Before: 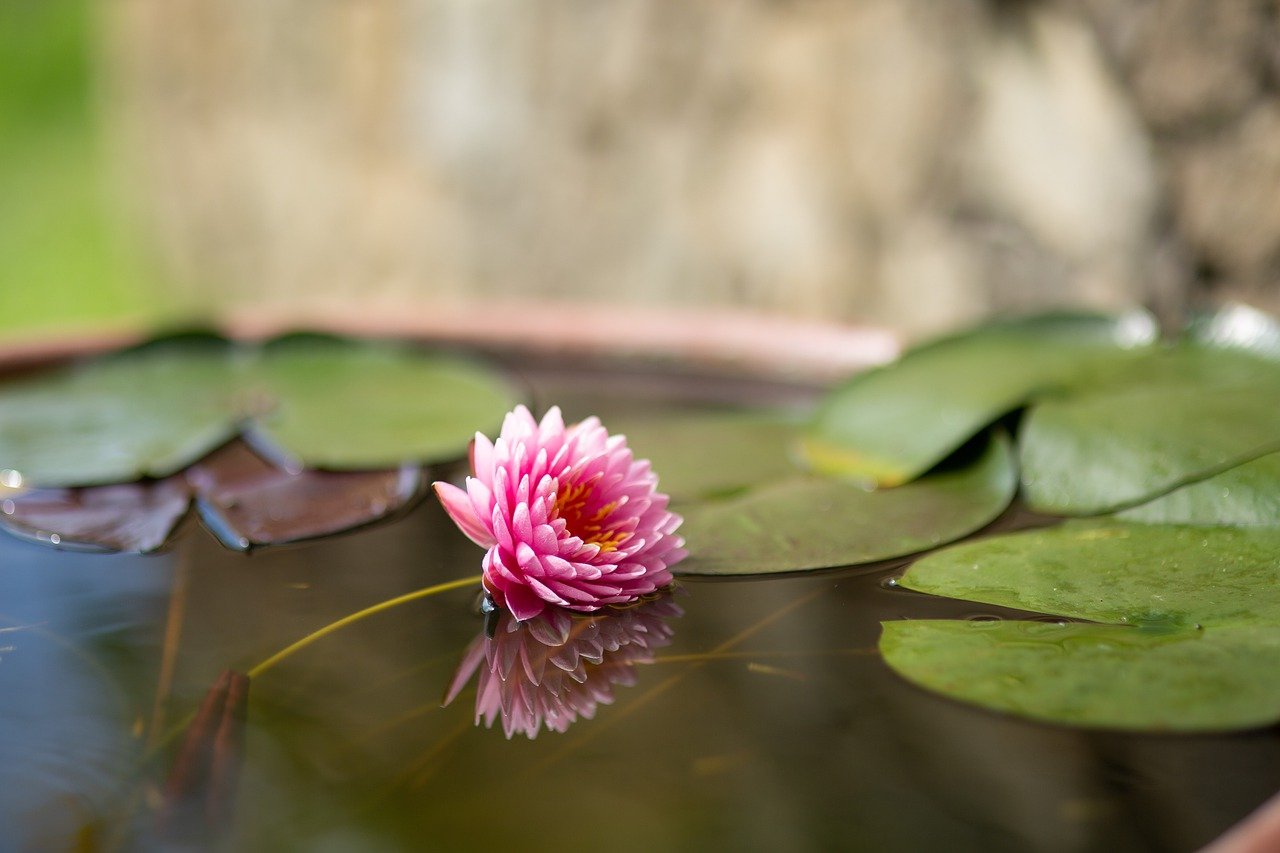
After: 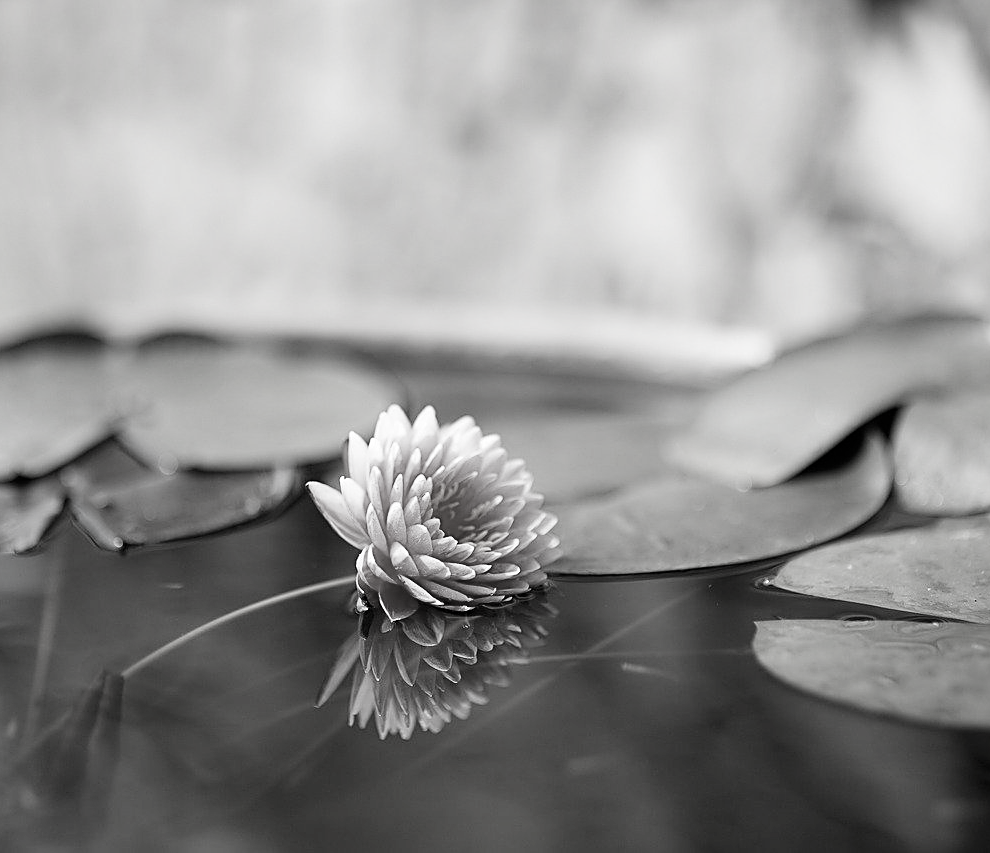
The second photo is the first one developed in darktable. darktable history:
tone curve: curves: ch0 [(0, 0) (0.004, 0.001) (0.133, 0.112) (0.325, 0.362) (0.832, 0.893) (1, 1)], preserve colors none
contrast brightness saturation: saturation -0.982
sharpen: on, module defaults
crop: left 9.874%, right 12.724%
